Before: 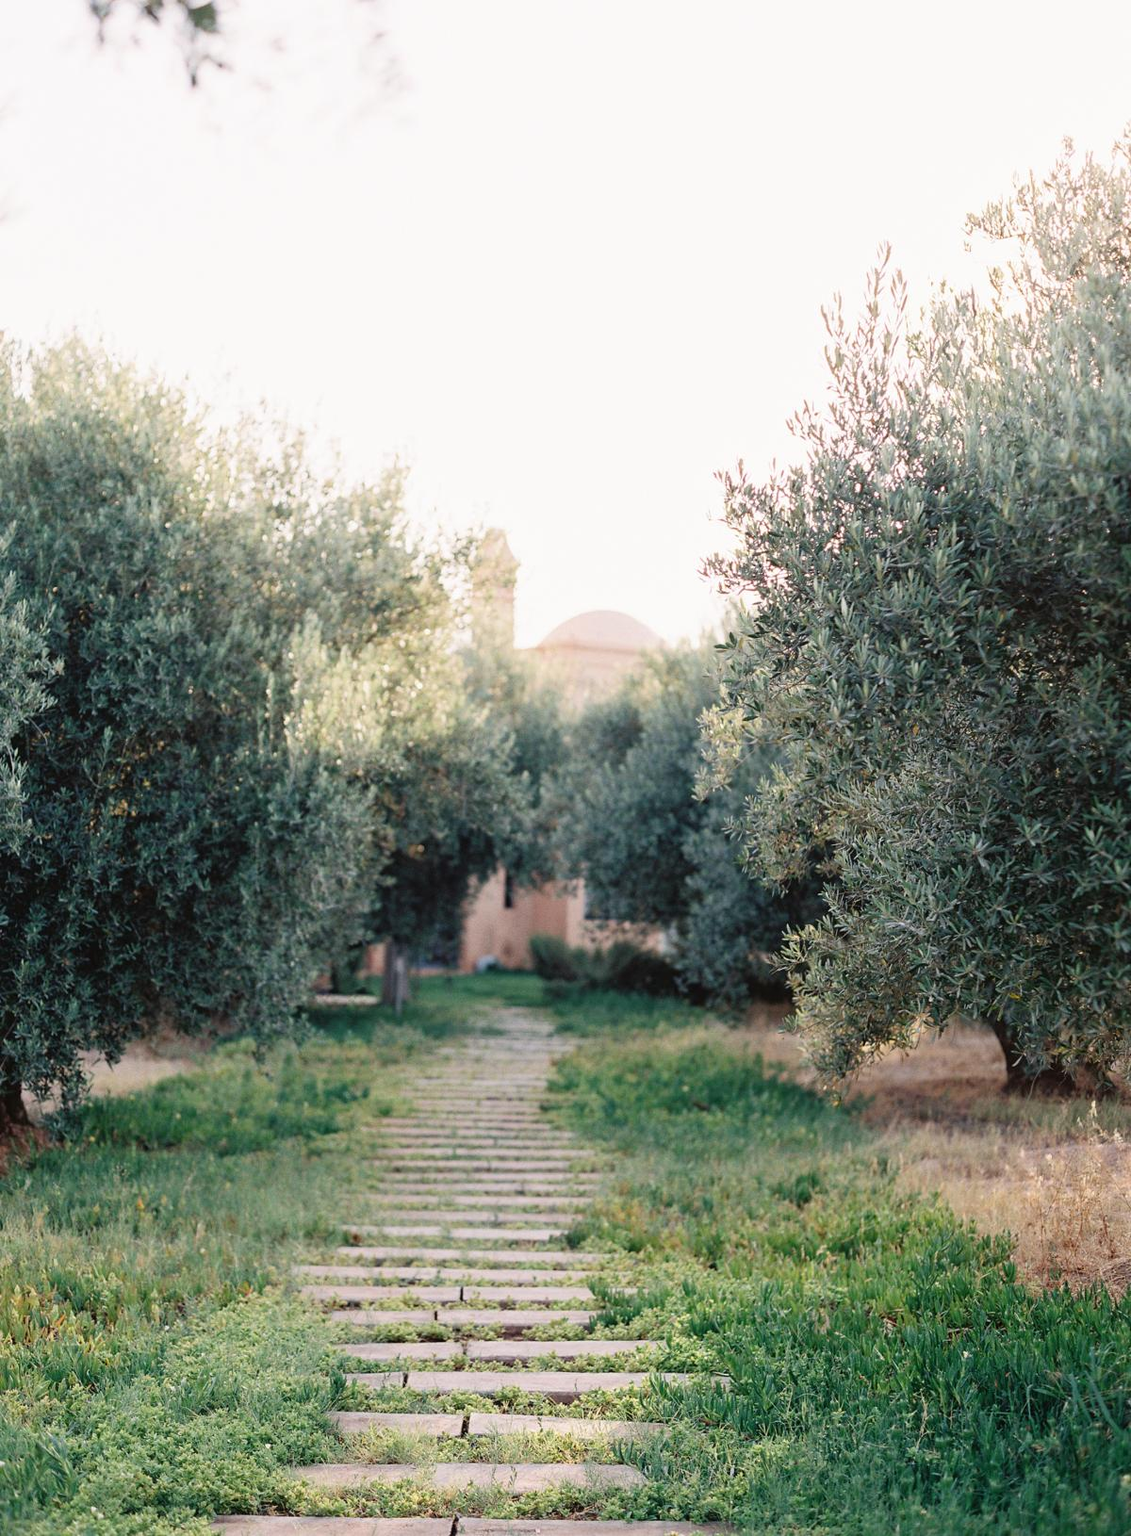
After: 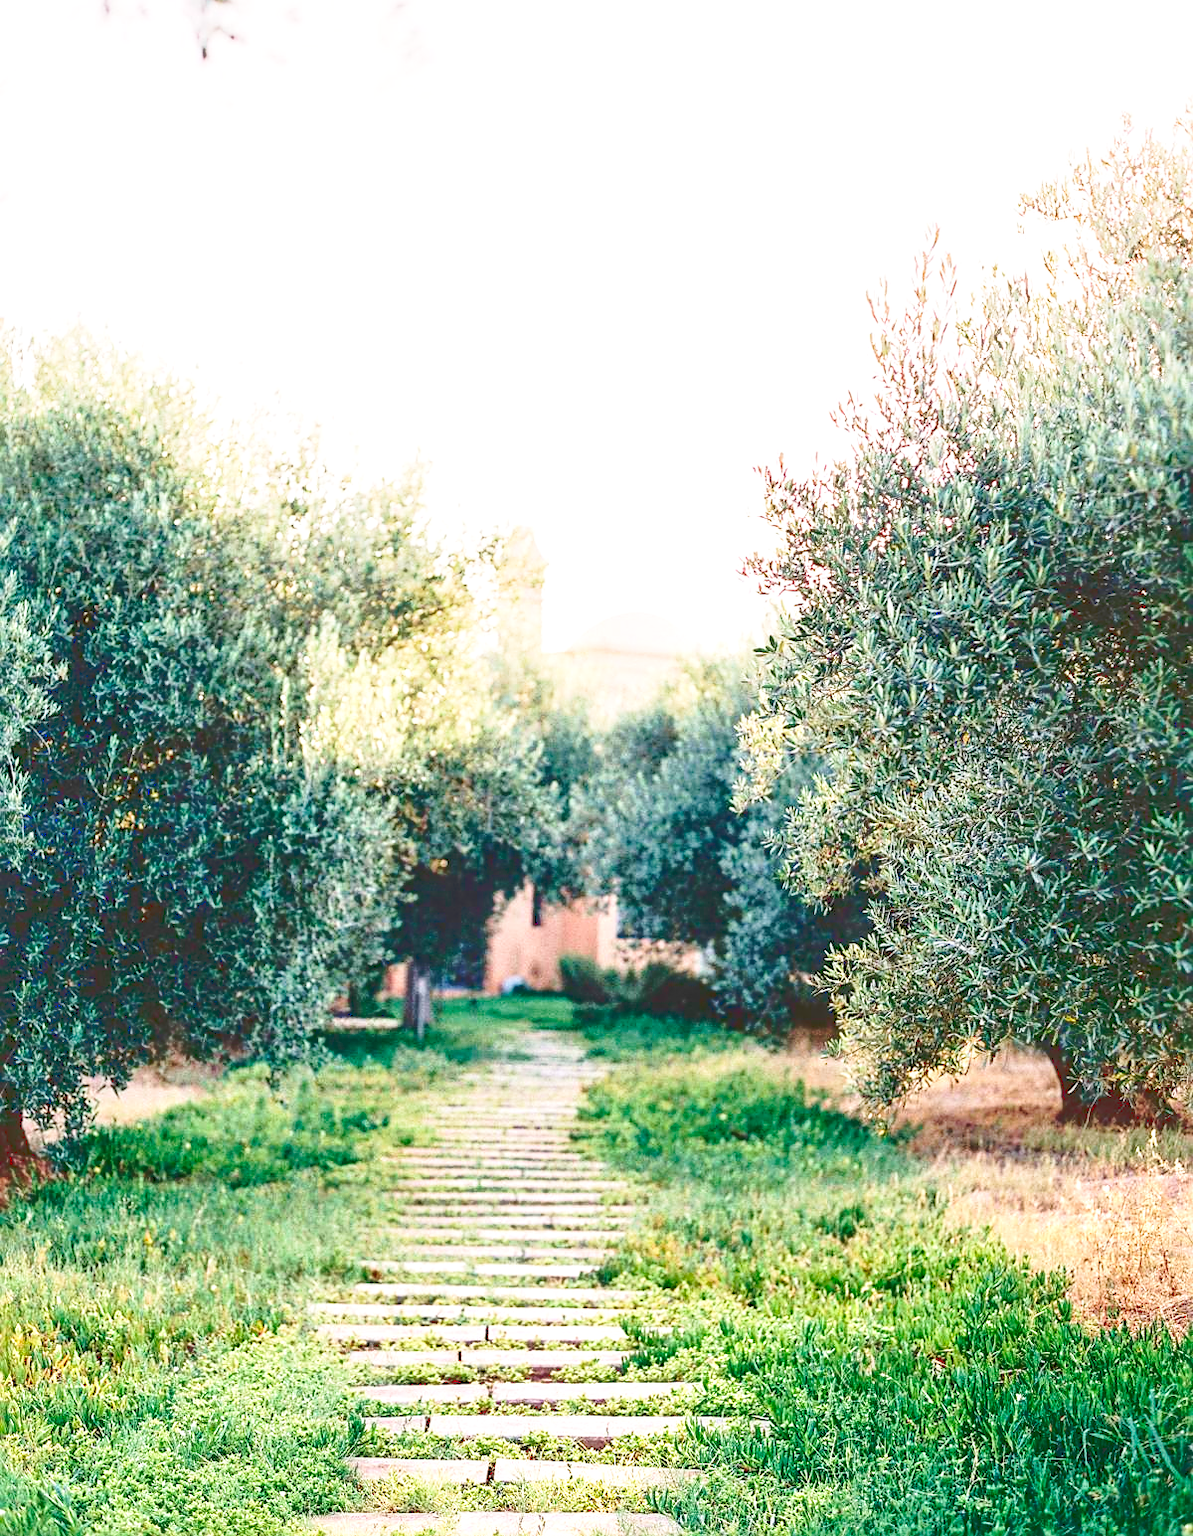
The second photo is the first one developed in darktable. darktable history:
crop and rotate: top 2.005%, bottom 3.167%
velvia: strength 24.69%
sharpen: amount 0.591
shadows and highlights: highlights color adjustment 72.45%
exposure: exposure -0.012 EV, compensate highlight preservation false
local contrast: detail 138%
tone curve: curves: ch0 [(0, 0) (0.003, 0.203) (0.011, 0.203) (0.025, 0.21) (0.044, 0.22) (0.069, 0.231) (0.1, 0.243) (0.136, 0.255) (0.177, 0.277) (0.224, 0.305) (0.277, 0.346) (0.335, 0.412) (0.399, 0.492) (0.468, 0.571) (0.543, 0.658) (0.623, 0.75) (0.709, 0.837) (0.801, 0.905) (0.898, 0.955) (1, 1)], color space Lab, linked channels
base curve: curves: ch0 [(0, 0) (0.028, 0.03) (0.121, 0.232) (0.46, 0.748) (0.859, 0.968) (1, 1)], preserve colors none
